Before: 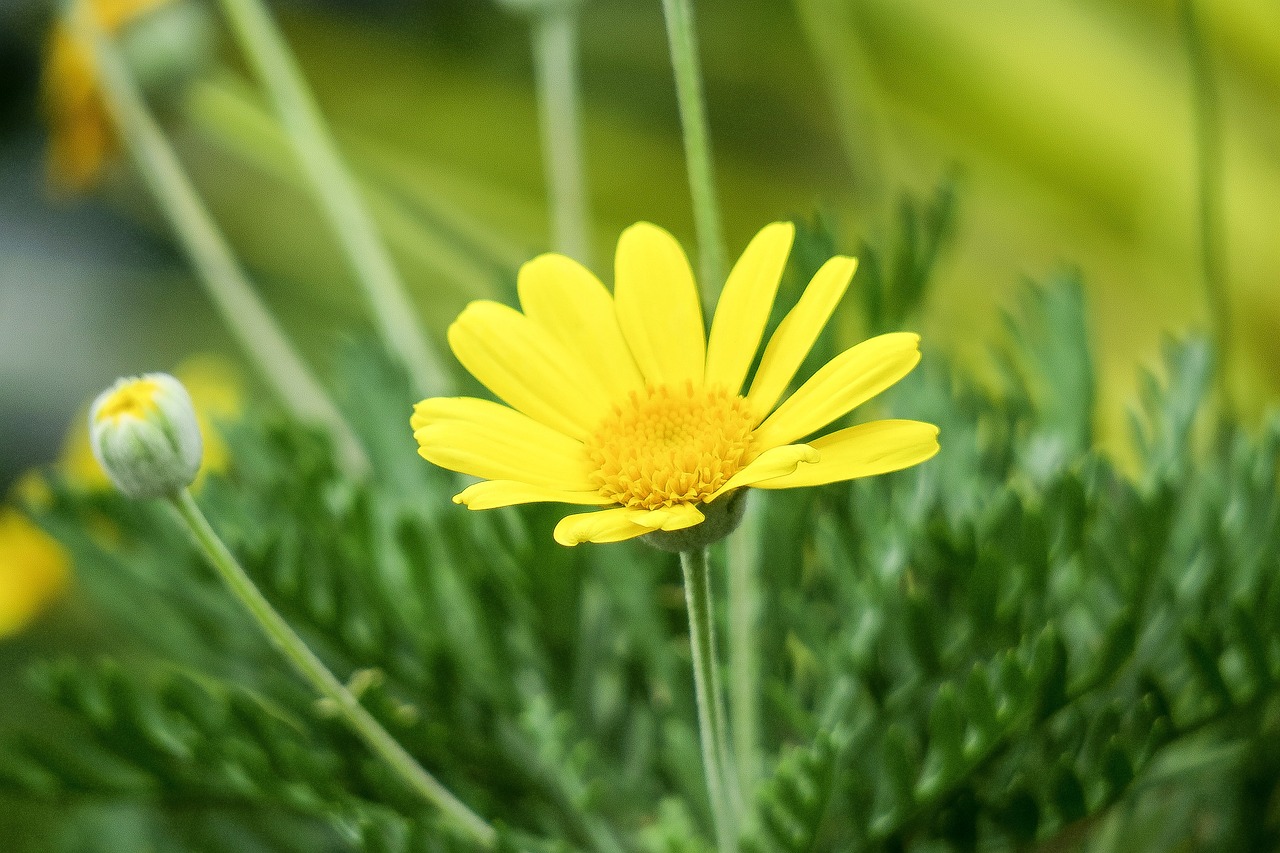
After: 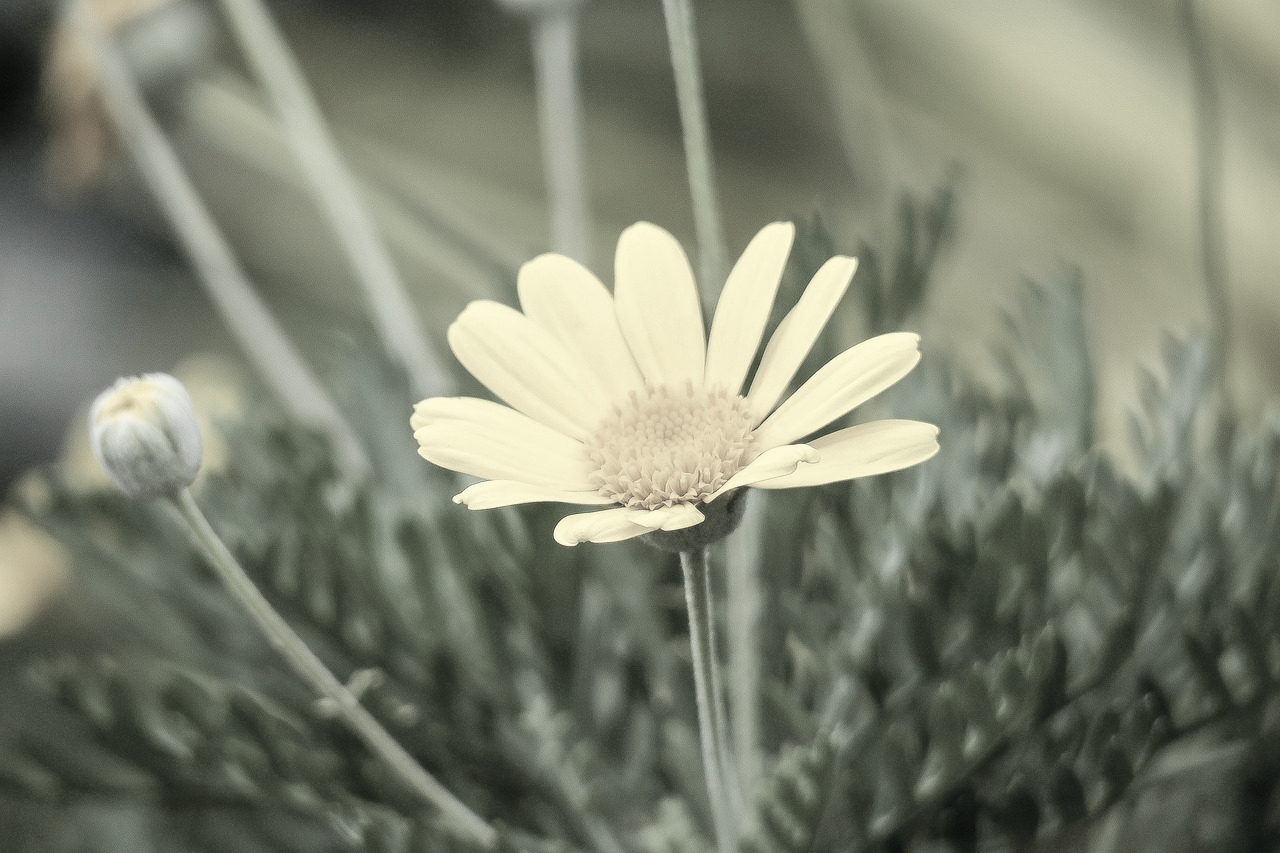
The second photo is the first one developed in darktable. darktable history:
color correction: highlights b* 0.038, saturation 0.212
